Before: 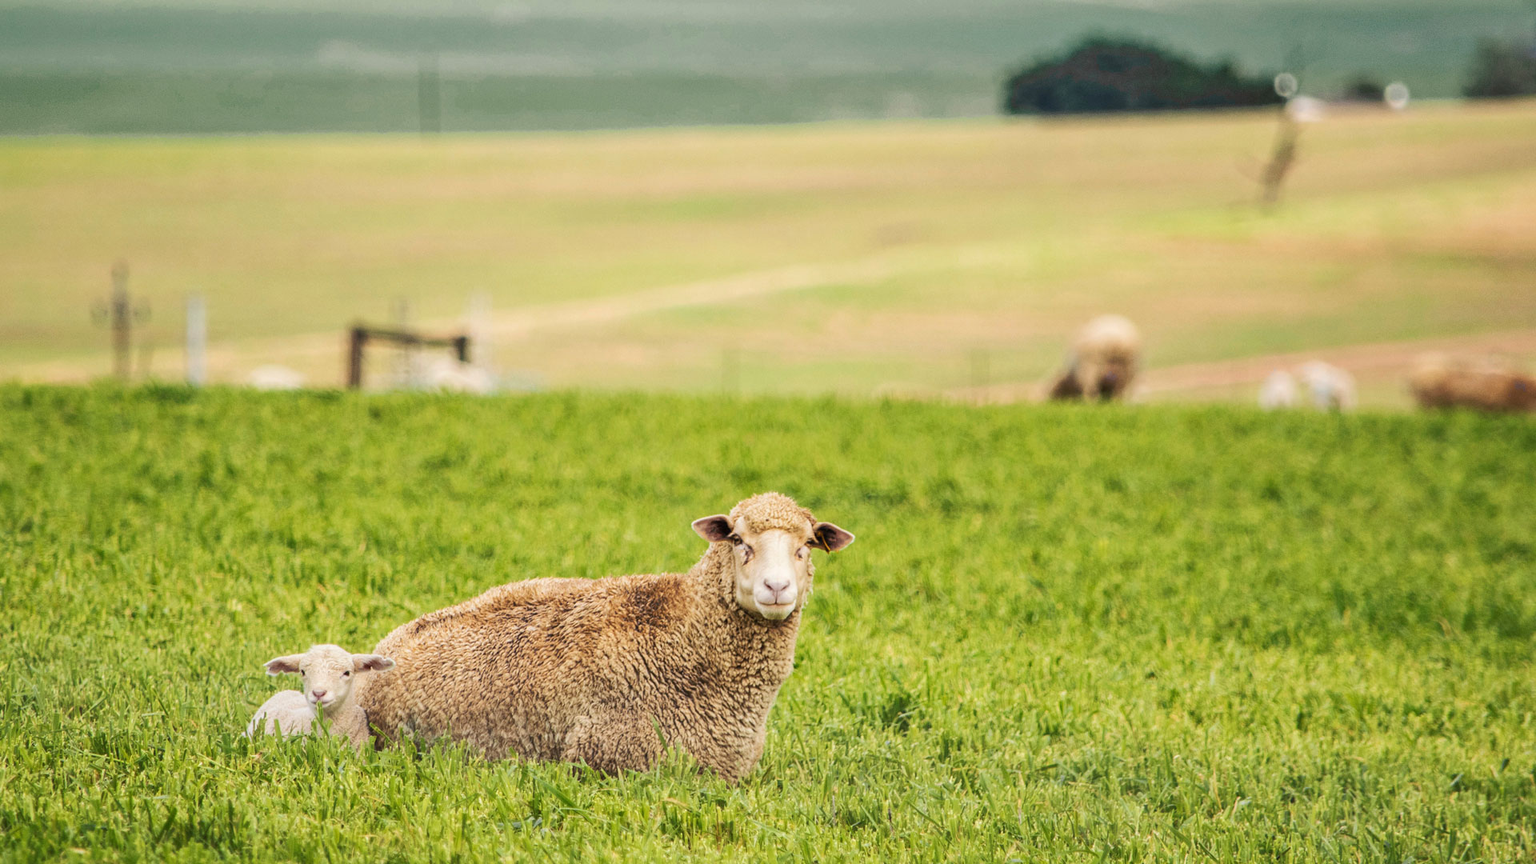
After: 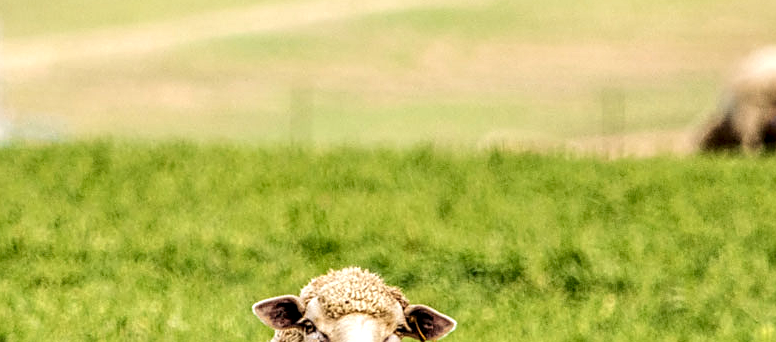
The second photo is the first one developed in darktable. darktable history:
local contrast: highlights 16%, detail 185%
shadows and highlights: radius 94.44, shadows -15.38, white point adjustment 0.233, highlights 33, compress 48.43%, highlights color adjustment 39.46%, soften with gaussian
sharpen: on, module defaults
crop: left 31.901%, top 32.251%, right 27.65%, bottom 35.997%
